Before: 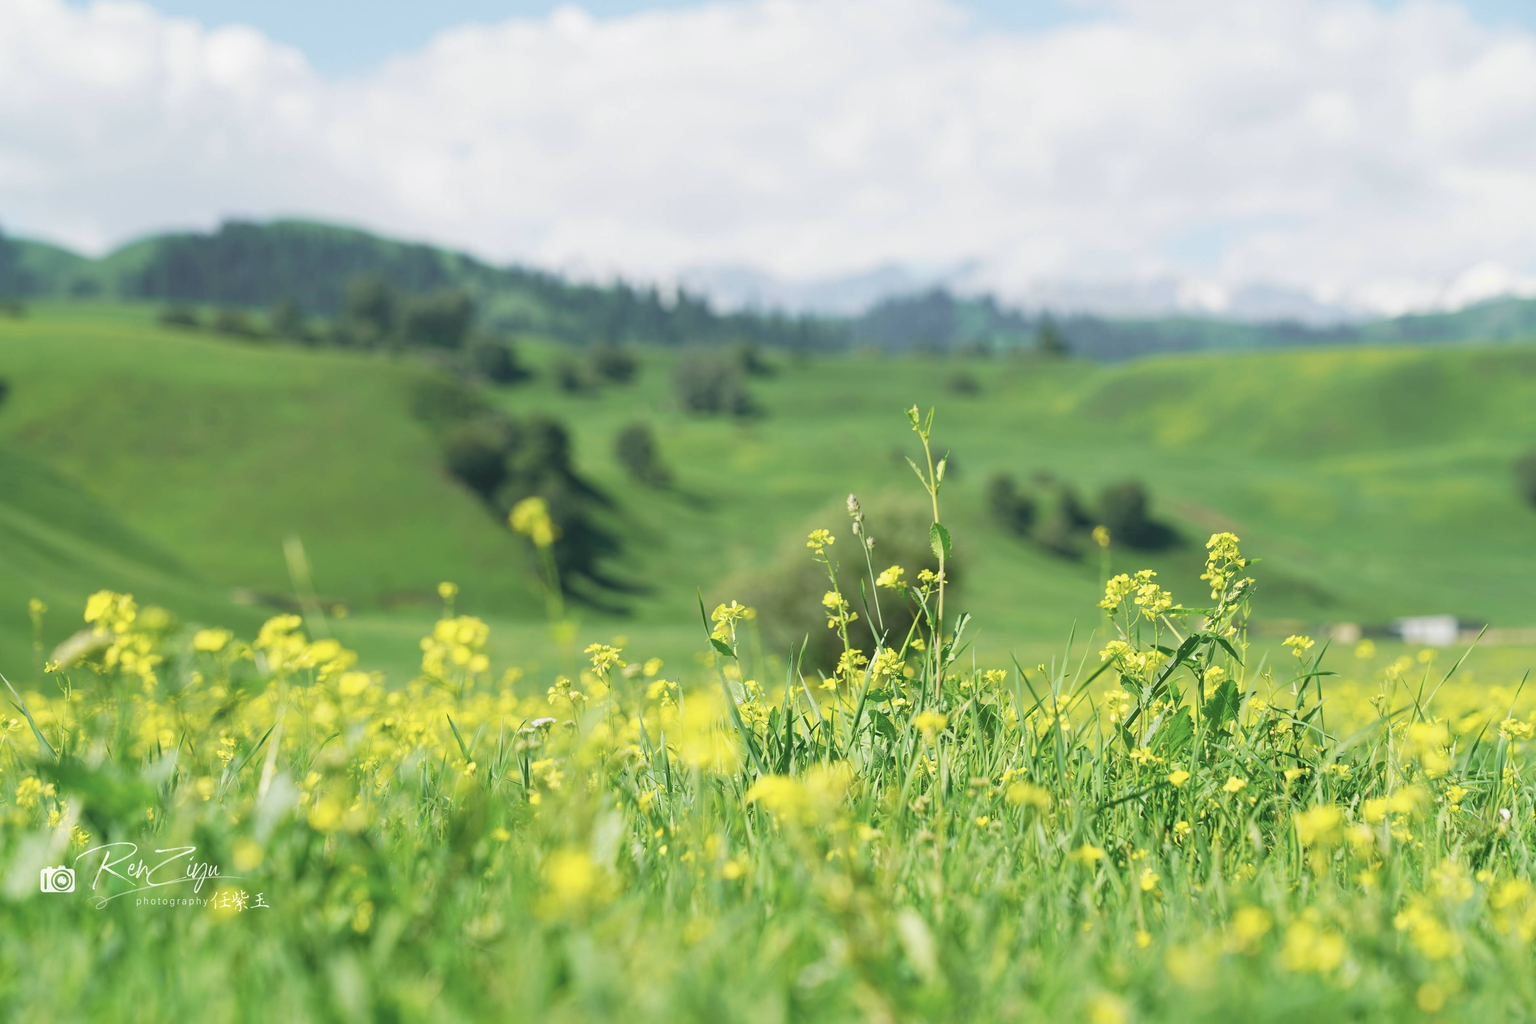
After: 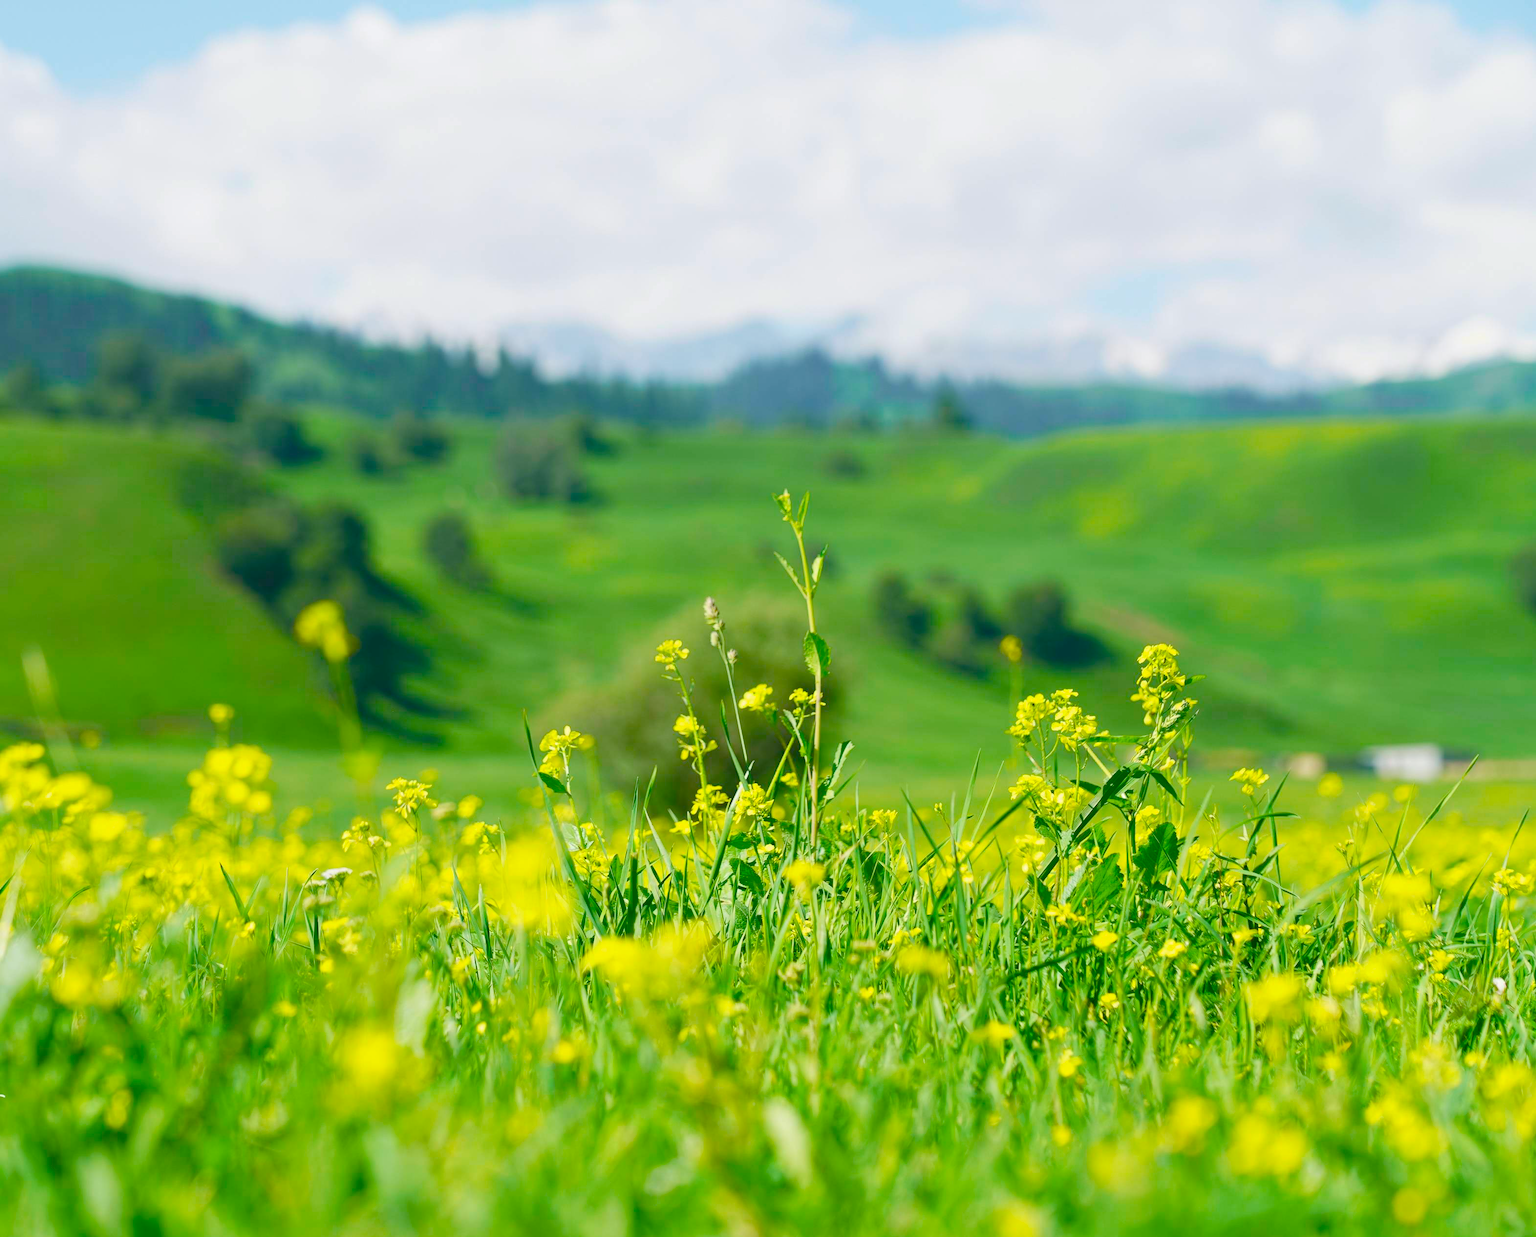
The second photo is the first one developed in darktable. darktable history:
crop: left 17.271%, bottom 0.049%
color correction: highlights a* 0.03, highlights b* -0.855
color balance rgb: perceptual saturation grading › global saturation 35.097%, perceptual saturation grading › highlights -29.864%, perceptual saturation grading › shadows 34.893%, global vibrance 22.2%
